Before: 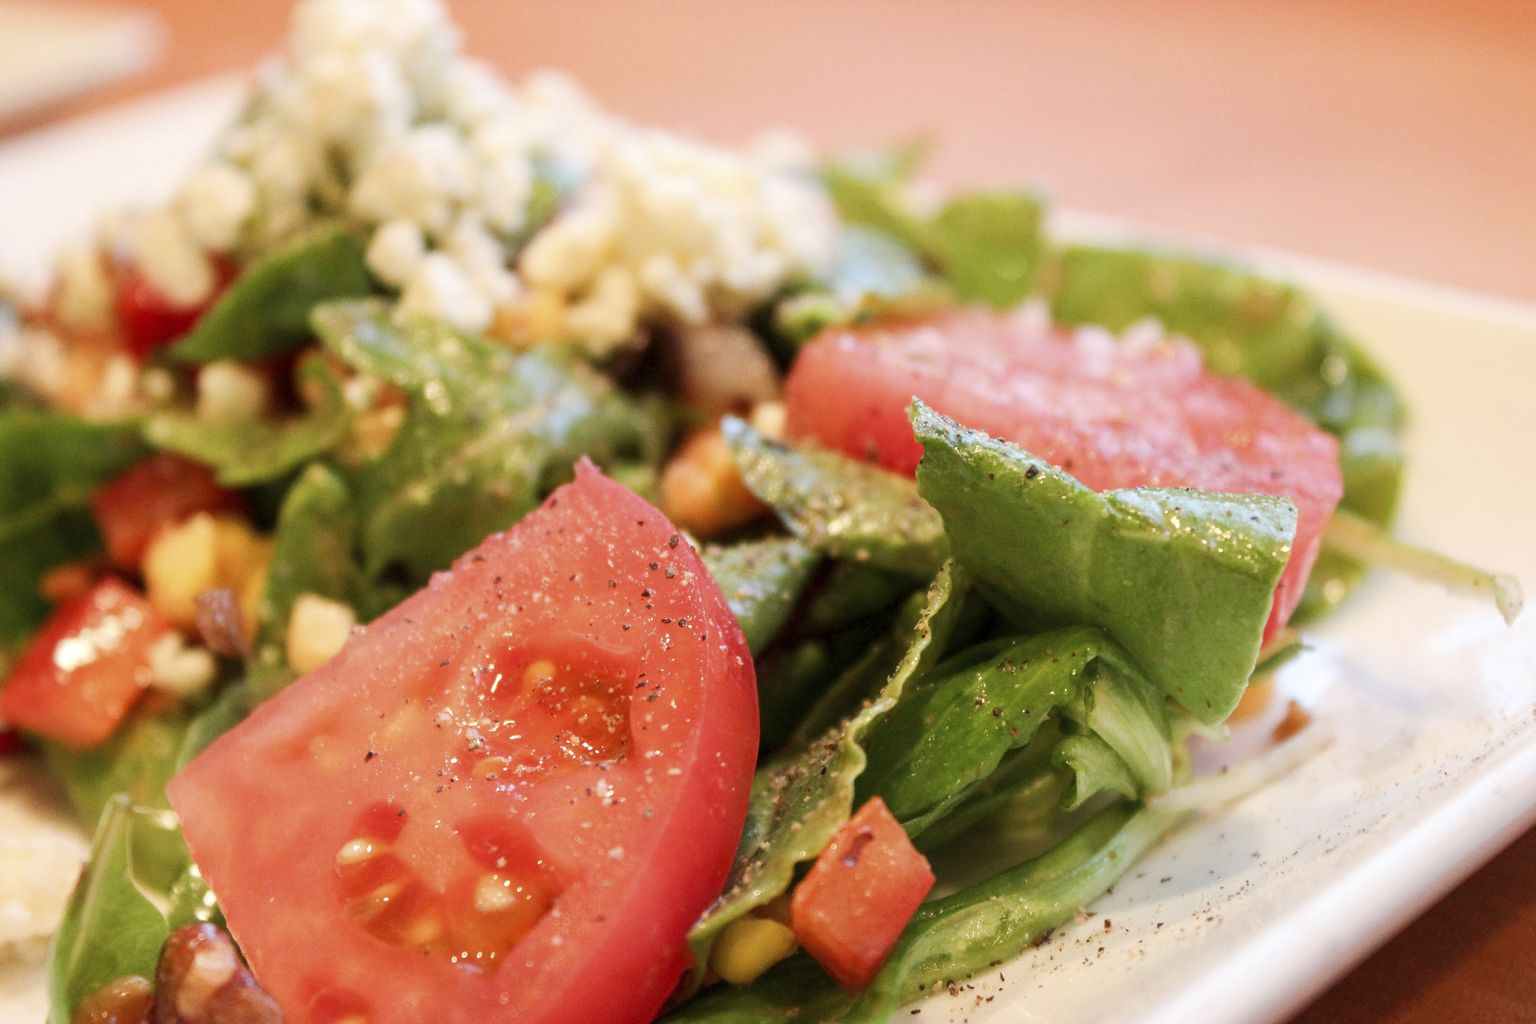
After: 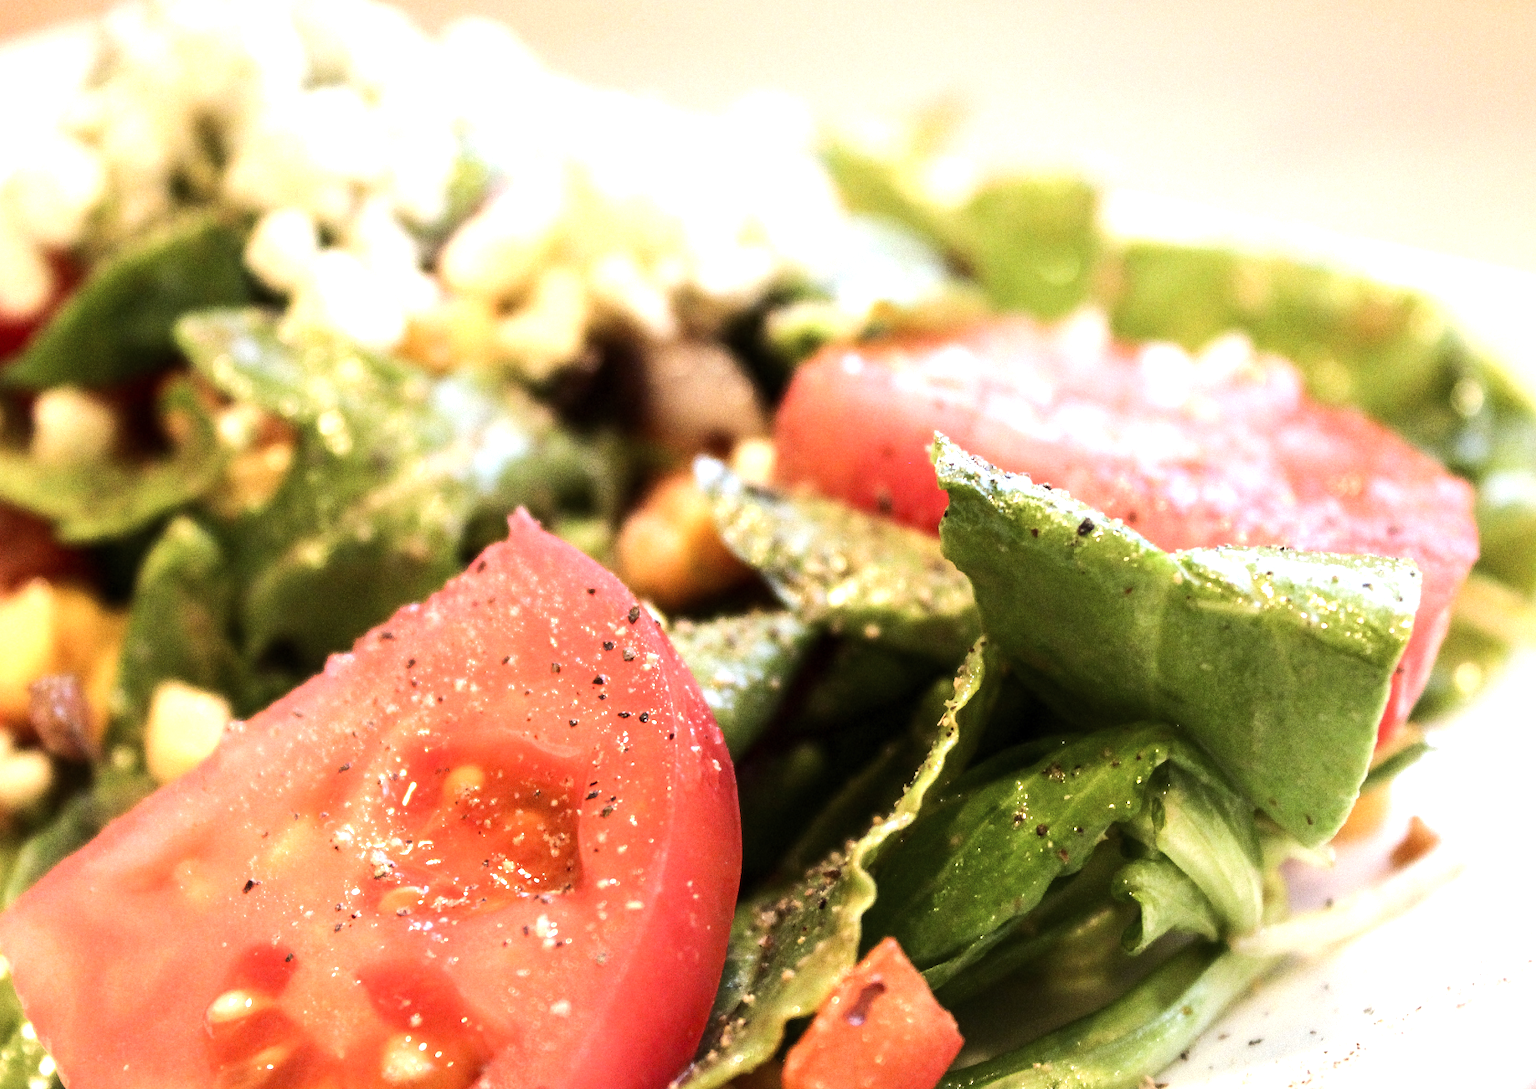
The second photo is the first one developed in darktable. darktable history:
tone equalizer: -8 EV -1.08 EV, -7 EV -1.01 EV, -6 EV -0.867 EV, -5 EV -0.578 EV, -3 EV 0.578 EV, -2 EV 0.867 EV, -1 EV 1.01 EV, +0 EV 1.08 EV, edges refinement/feathering 500, mask exposure compensation -1.57 EV, preserve details no
crop: left 11.225%, top 5.381%, right 9.565%, bottom 10.314%
